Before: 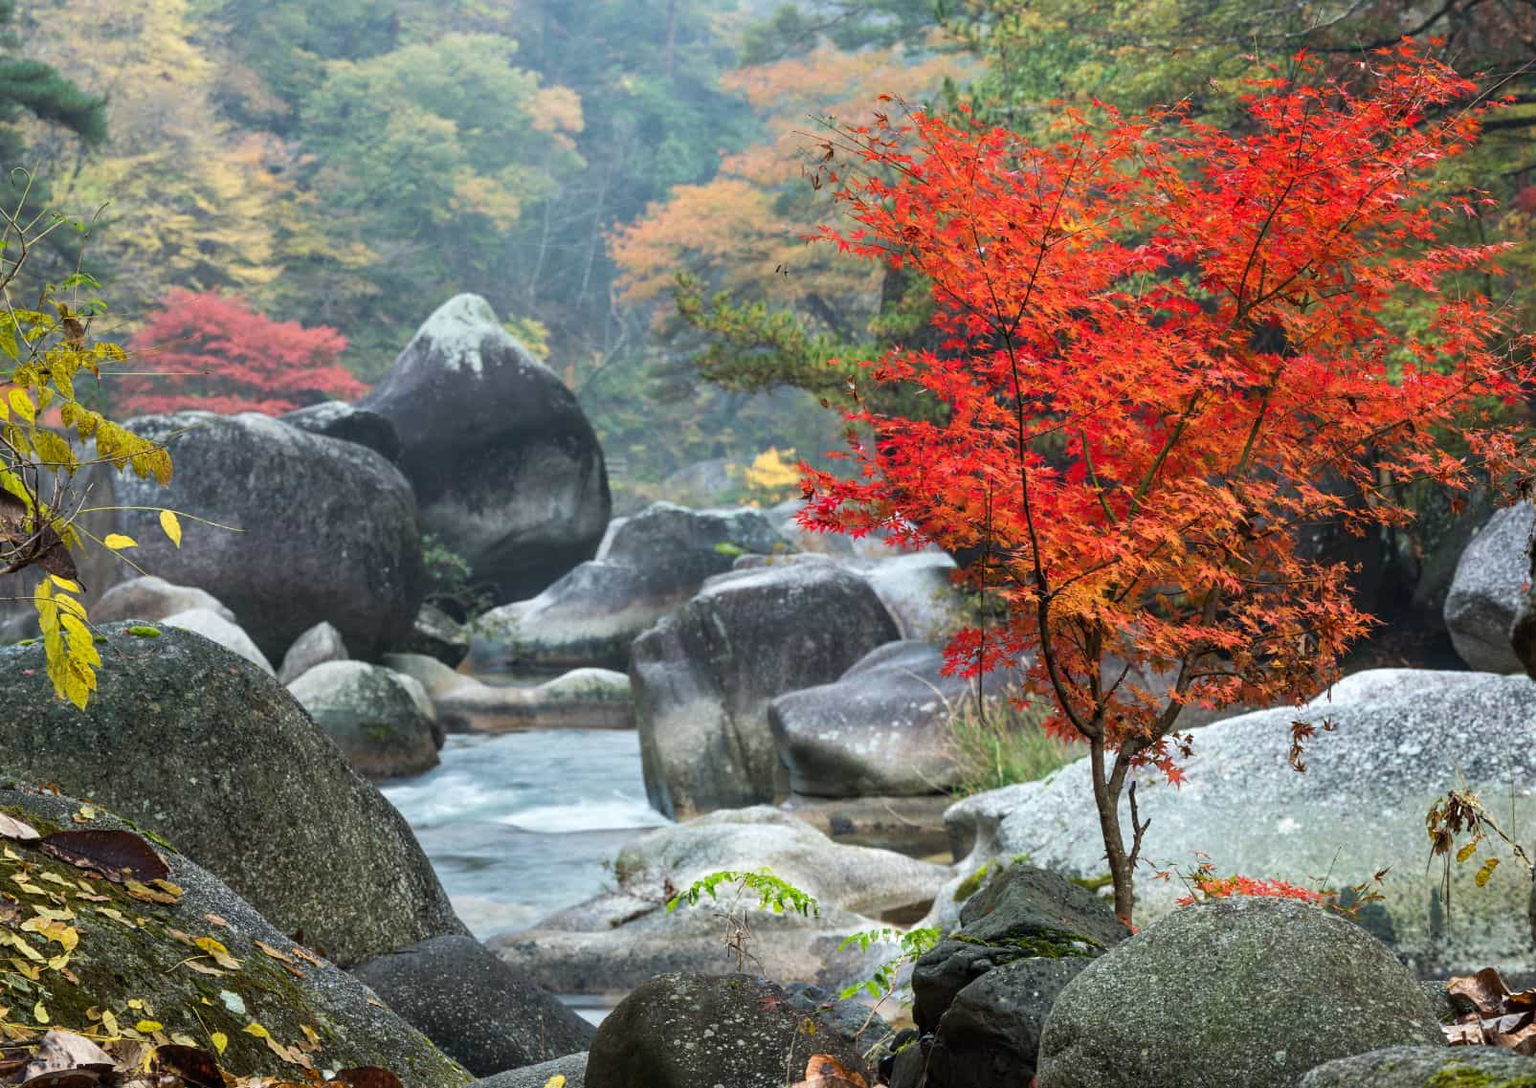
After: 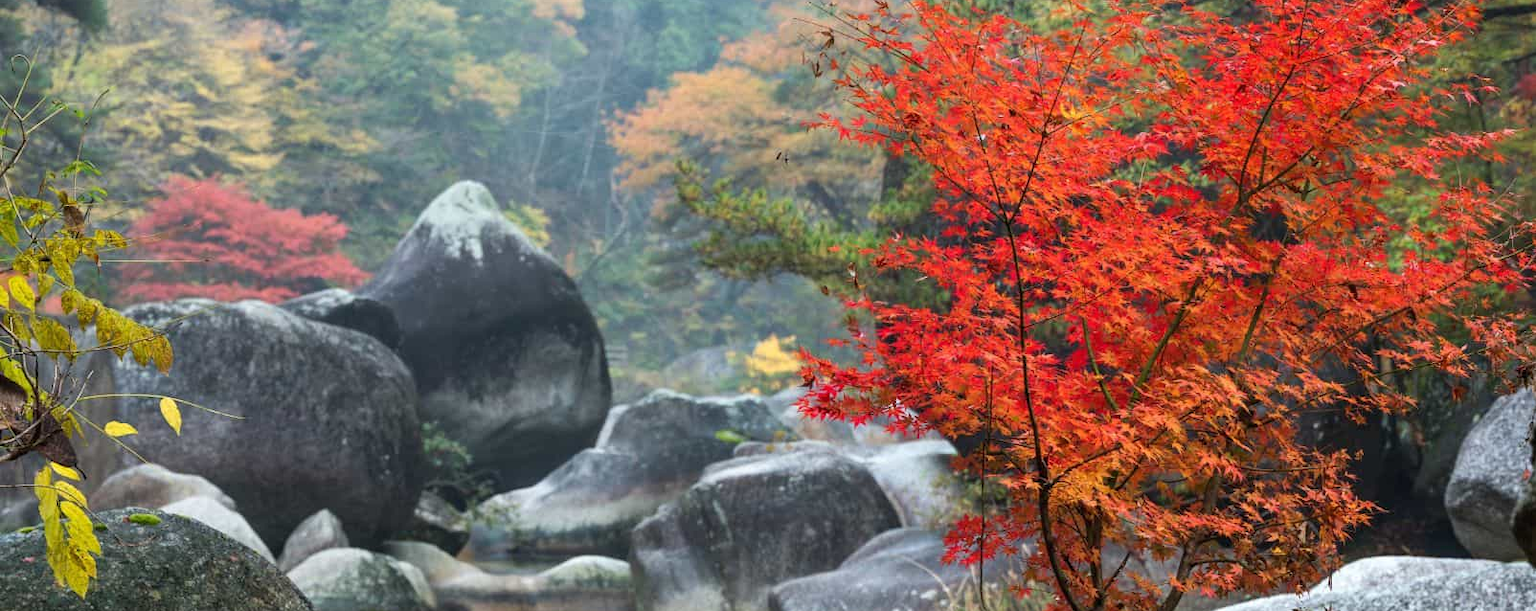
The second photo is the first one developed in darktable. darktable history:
crop and rotate: top 10.413%, bottom 33.32%
